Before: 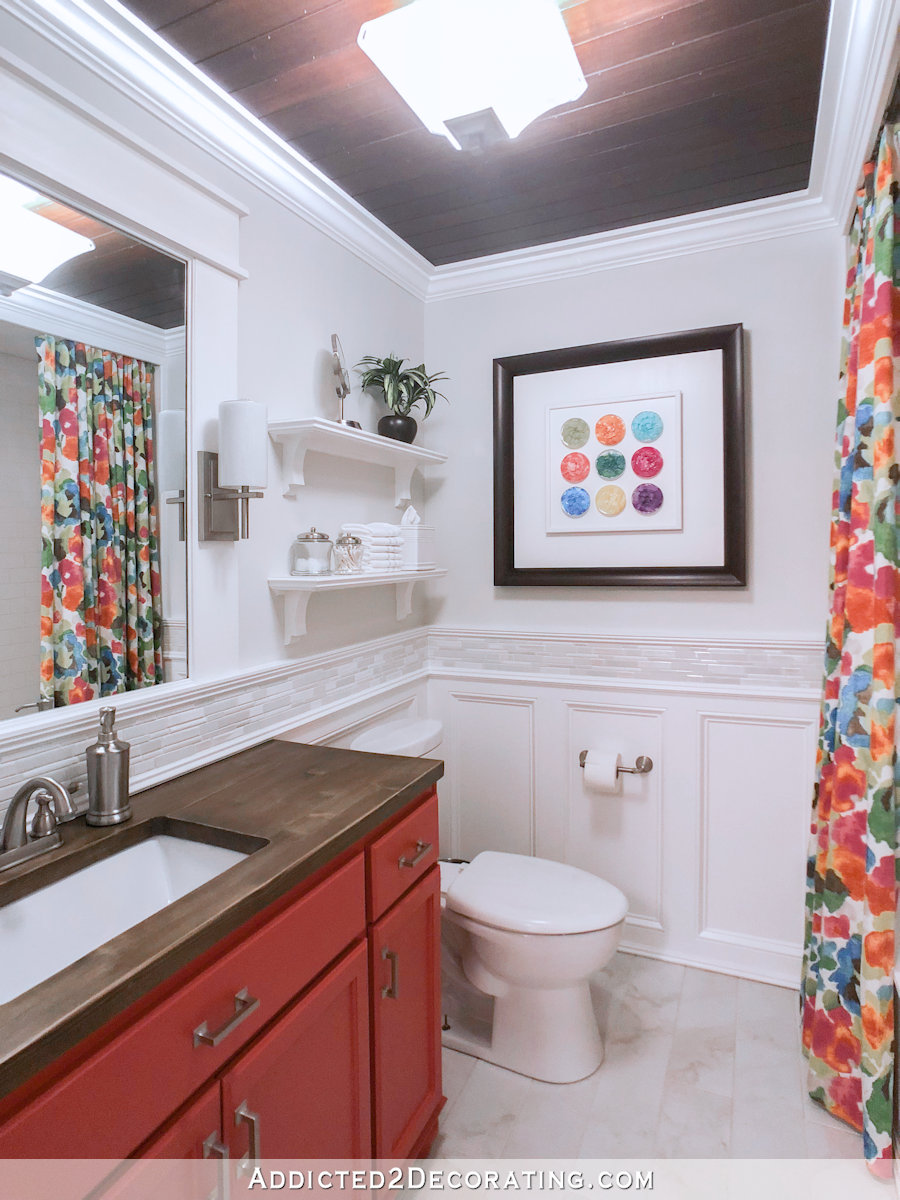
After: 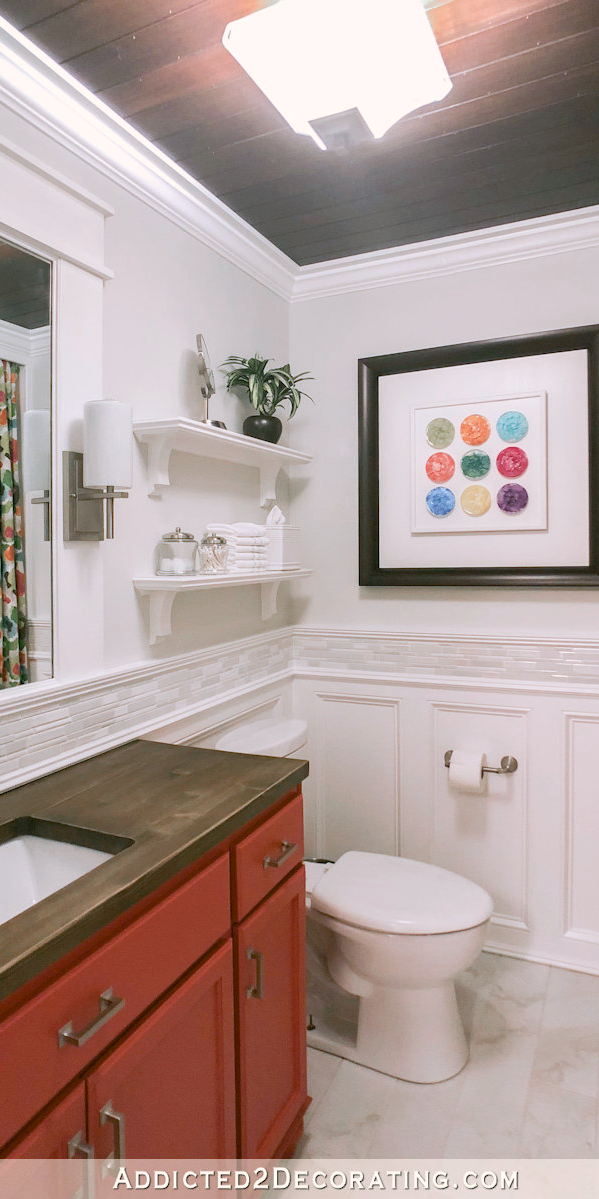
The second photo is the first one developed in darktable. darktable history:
crop and rotate: left 15.055%, right 18.278%
color correction: highlights a* 4.02, highlights b* 4.98, shadows a* -7.55, shadows b* 4.98
